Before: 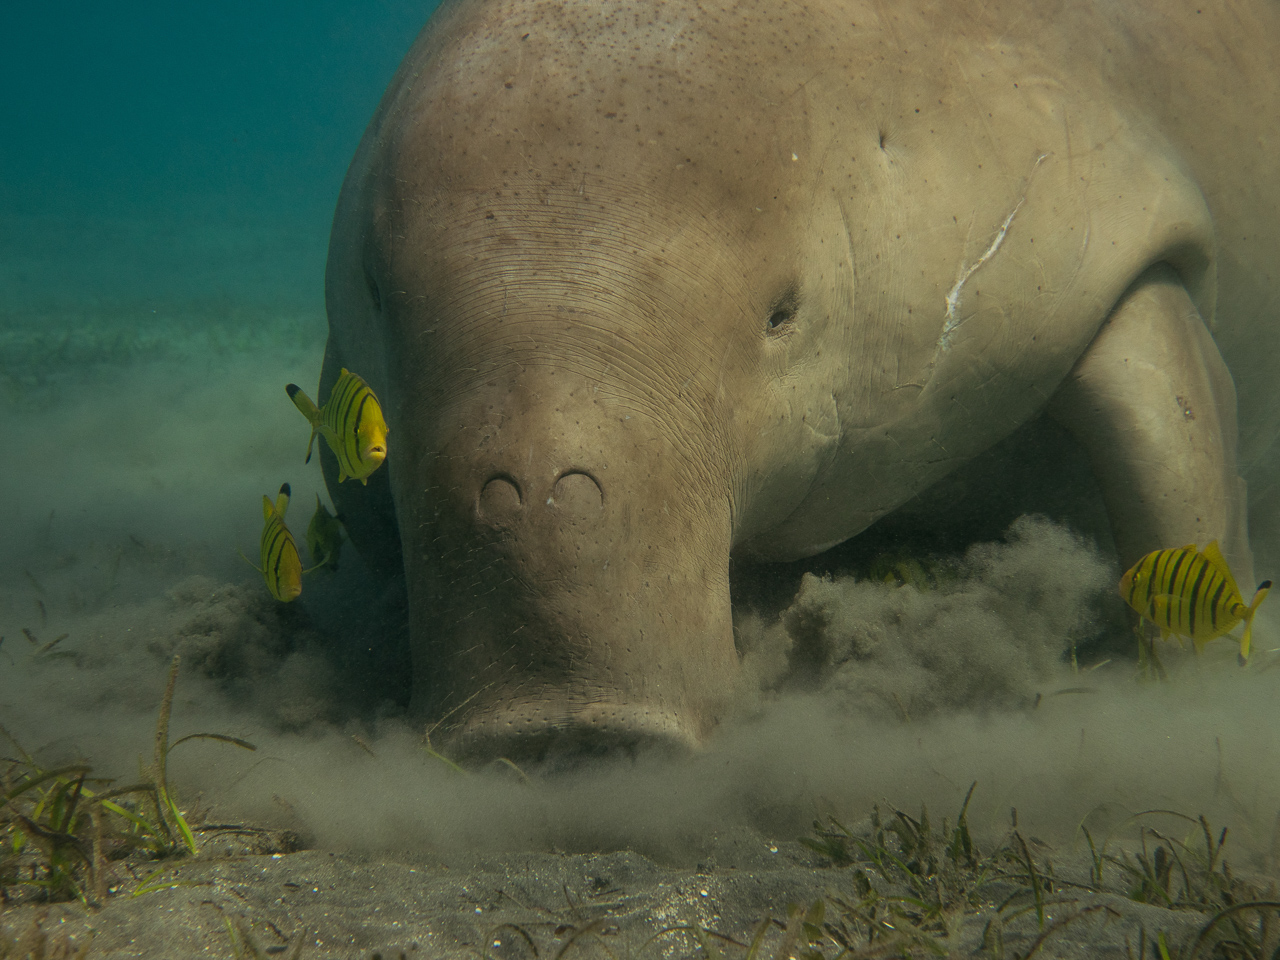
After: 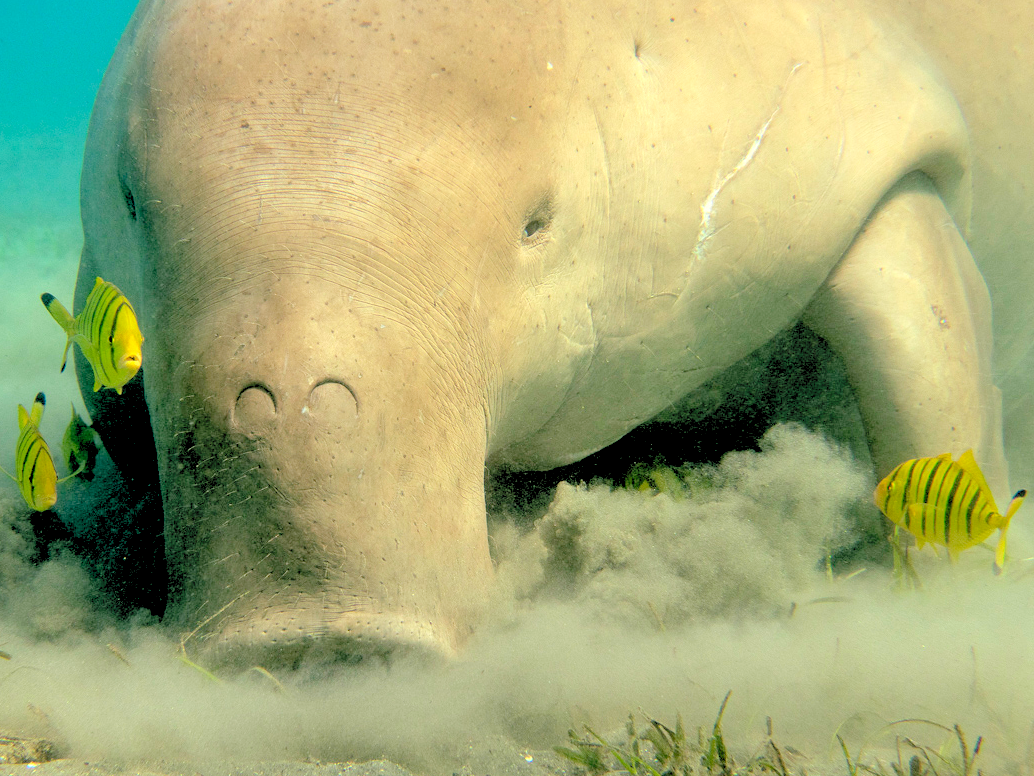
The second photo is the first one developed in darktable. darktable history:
exposure: black level correction 0.005, exposure 0.417 EV, compensate highlight preservation false
rgb levels: levels [[0.013, 0.434, 0.89], [0, 0.5, 1], [0, 0.5, 1]]
levels: levels [0.008, 0.318, 0.836]
crop: left 19.159%, top 9.58%, bottom 9.58%
